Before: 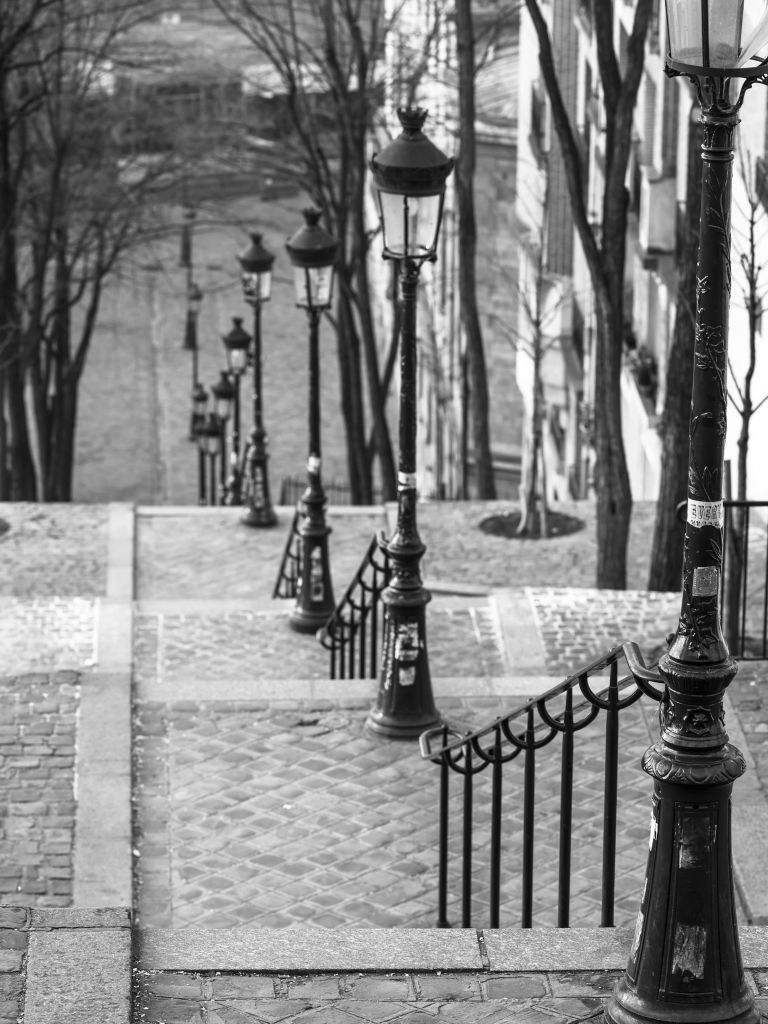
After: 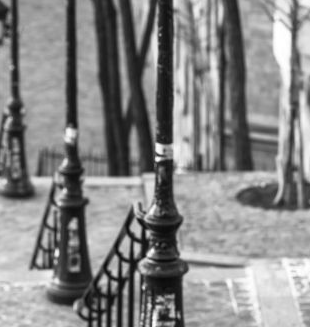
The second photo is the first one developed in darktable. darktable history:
color balance rgb: on, module defaults
crop: left 31.751%, top 32.172%, right 27.8%, bottom 35.83%
